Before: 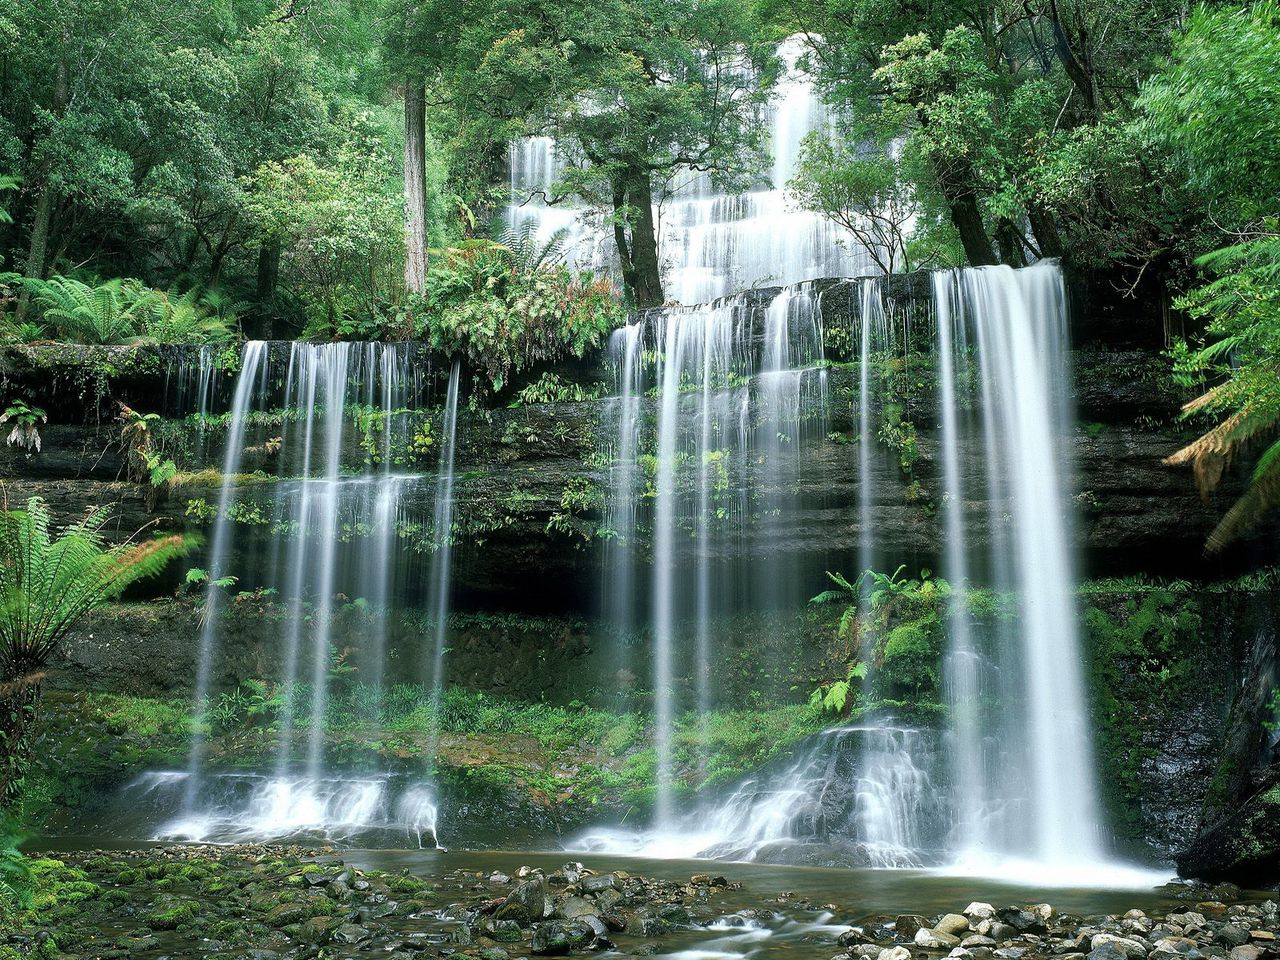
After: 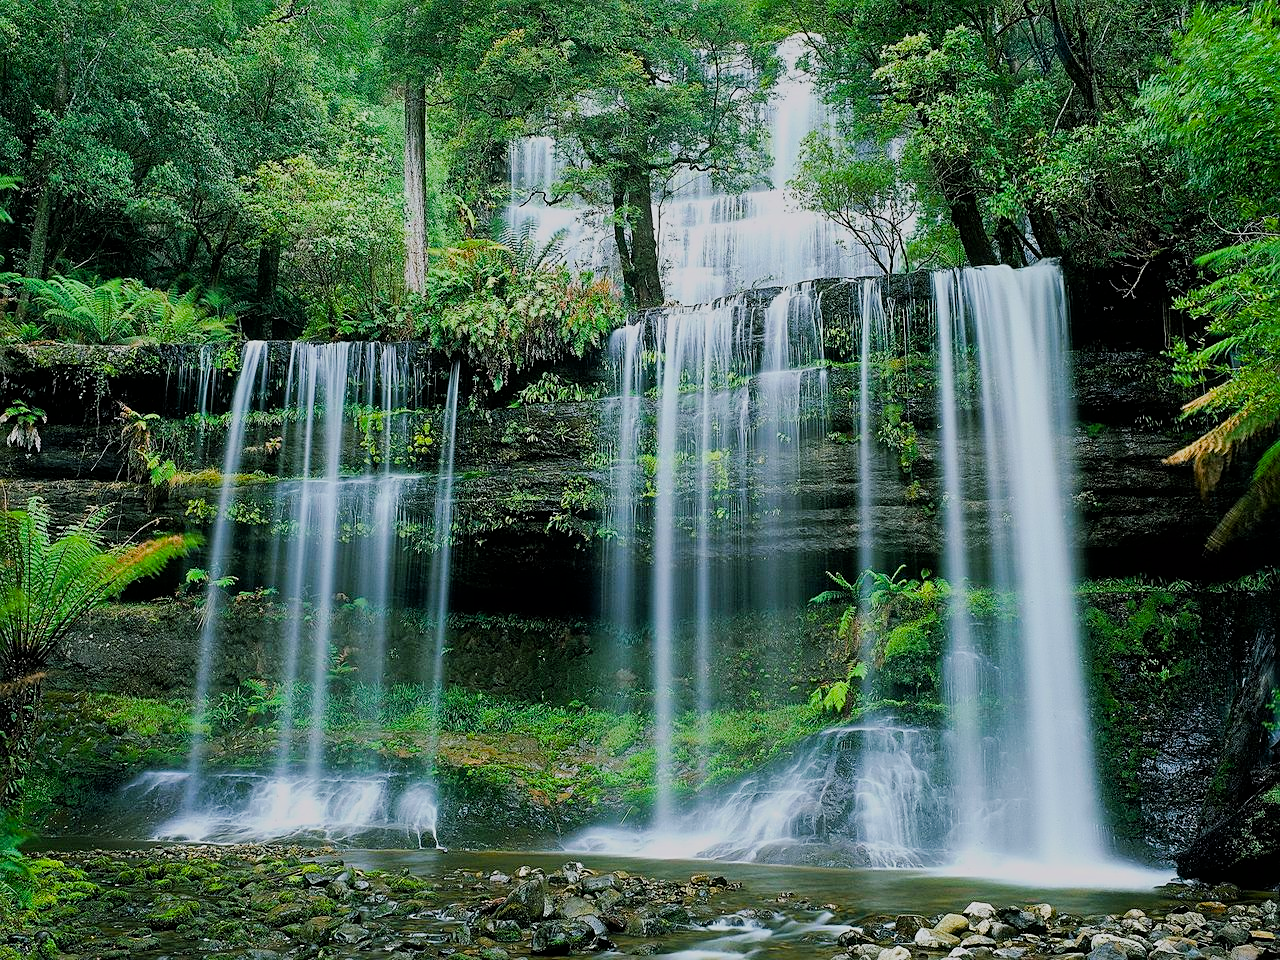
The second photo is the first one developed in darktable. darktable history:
filmic rgb: black relative exposure -7.32 EV, white relative exposure 5.09 EV, hardness 3.2
exposure: black level correction 0, compensate exposure bias true, compensate highlight preservation false
sharpen: on, module defaults
white balance: red 1.004, blue 1.024
color balance rgb: linear chroma grading › global chroma 15%, perceptual saturation grading › global saturation 30%
